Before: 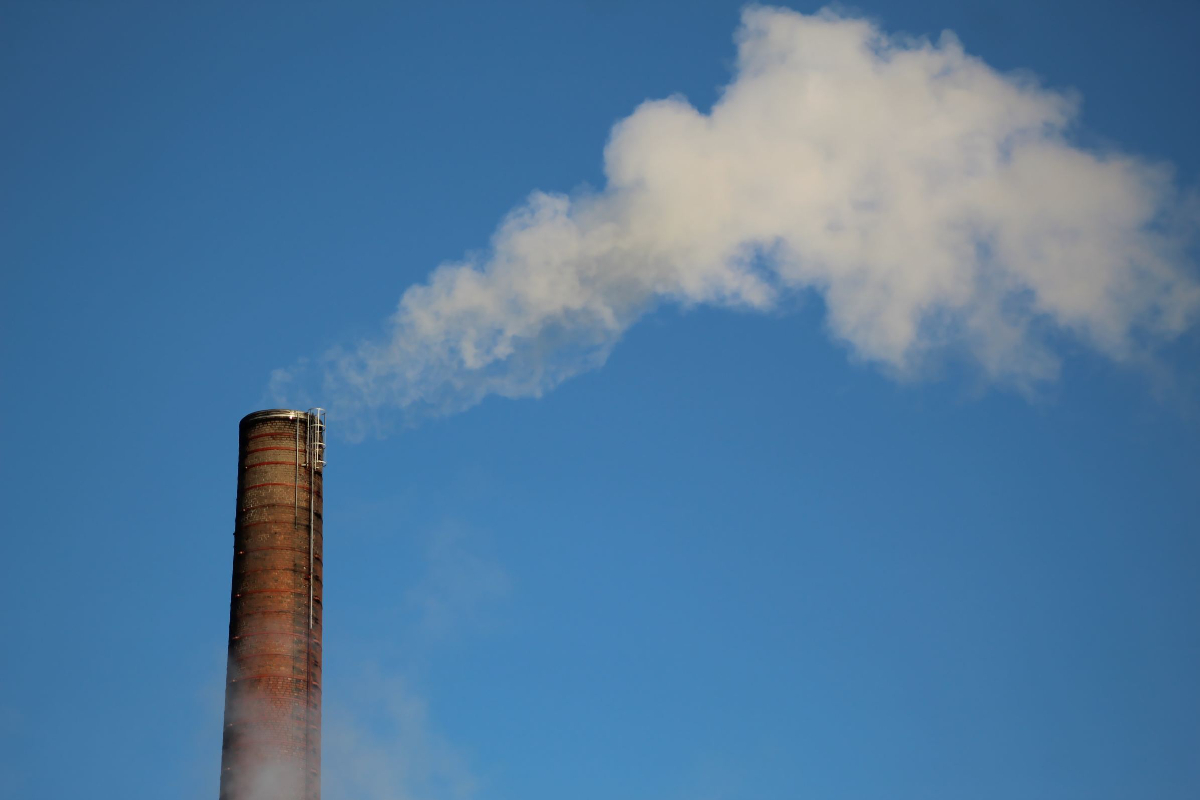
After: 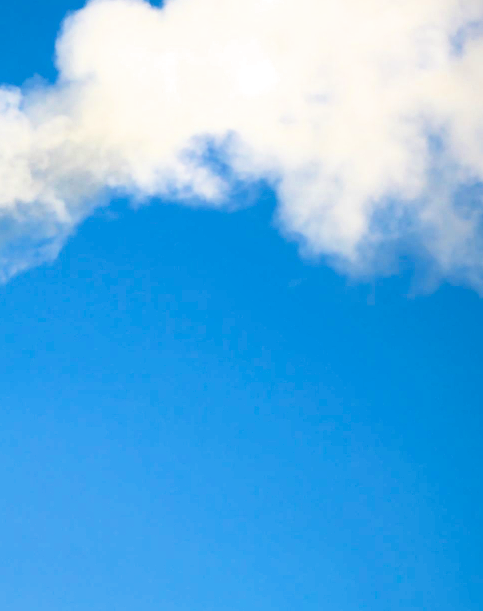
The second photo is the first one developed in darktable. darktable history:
contrast brightness saturation: brightness -0.253, saturation 0.199
exposure: black level correction 0.001, exposure 0.498 EV, compensate highlight preservation false
tone equalizer: -8 EV -0.757 EV, -7 EV -0.675 EV, -6 EV -0.564 EV, -5 EV -0.404 EV, -3 EV 0.399 EV, -2 EV 0.6 EV, -1 EV 0.696 EV, +0 EV 0.778 EV
filmic rgb: black relative exposure -4.93 EV, white relative exposure 2.83 EV, hardness 3.72
crop: left 45.71%, top 13.476%, right 13.967%, bottom 10.122%
